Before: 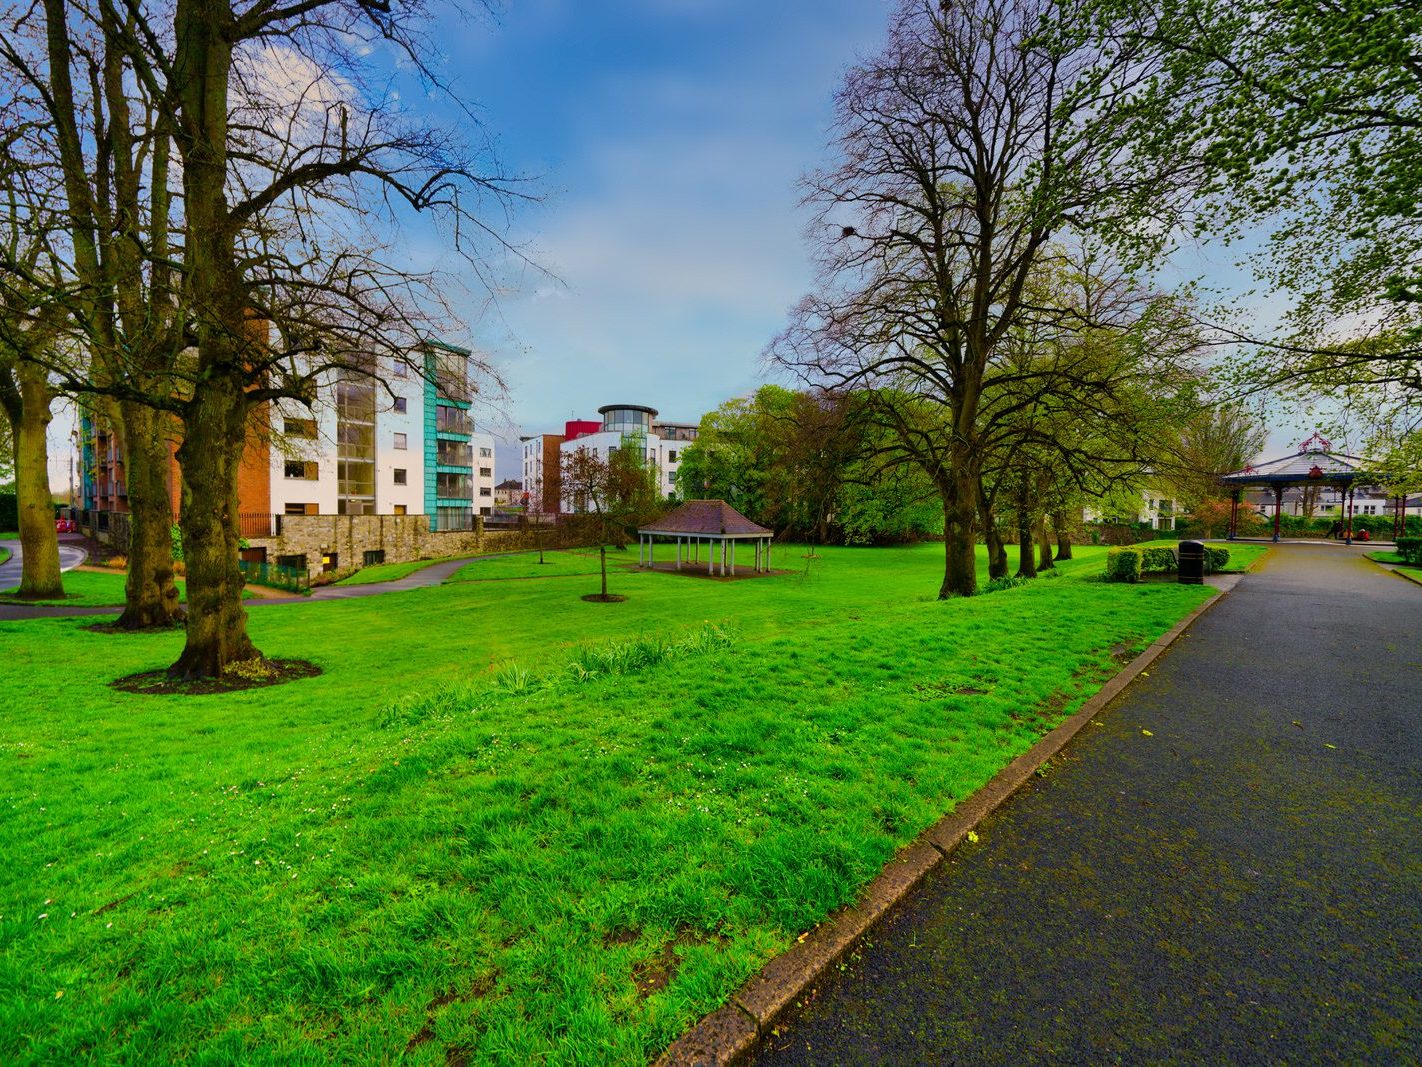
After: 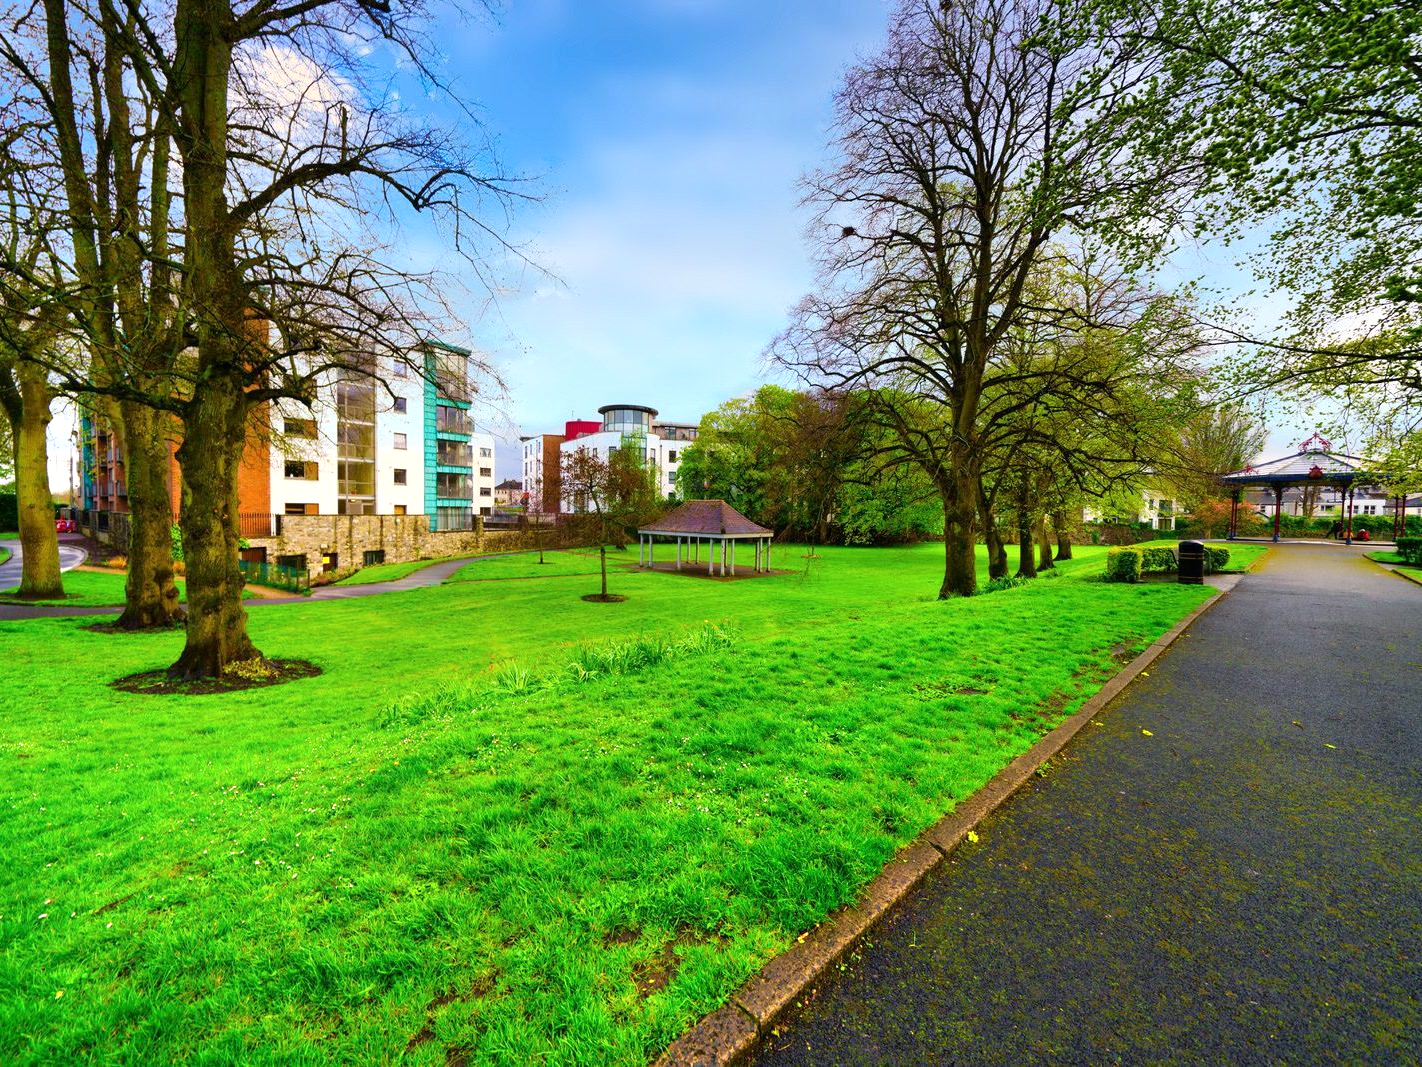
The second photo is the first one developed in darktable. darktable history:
shadows and highlights: shadows -30, highlights 30
exposure: black level correction 0, exposure 0.7 EV, compensate exposure bias true, compensate highlight preservation false
